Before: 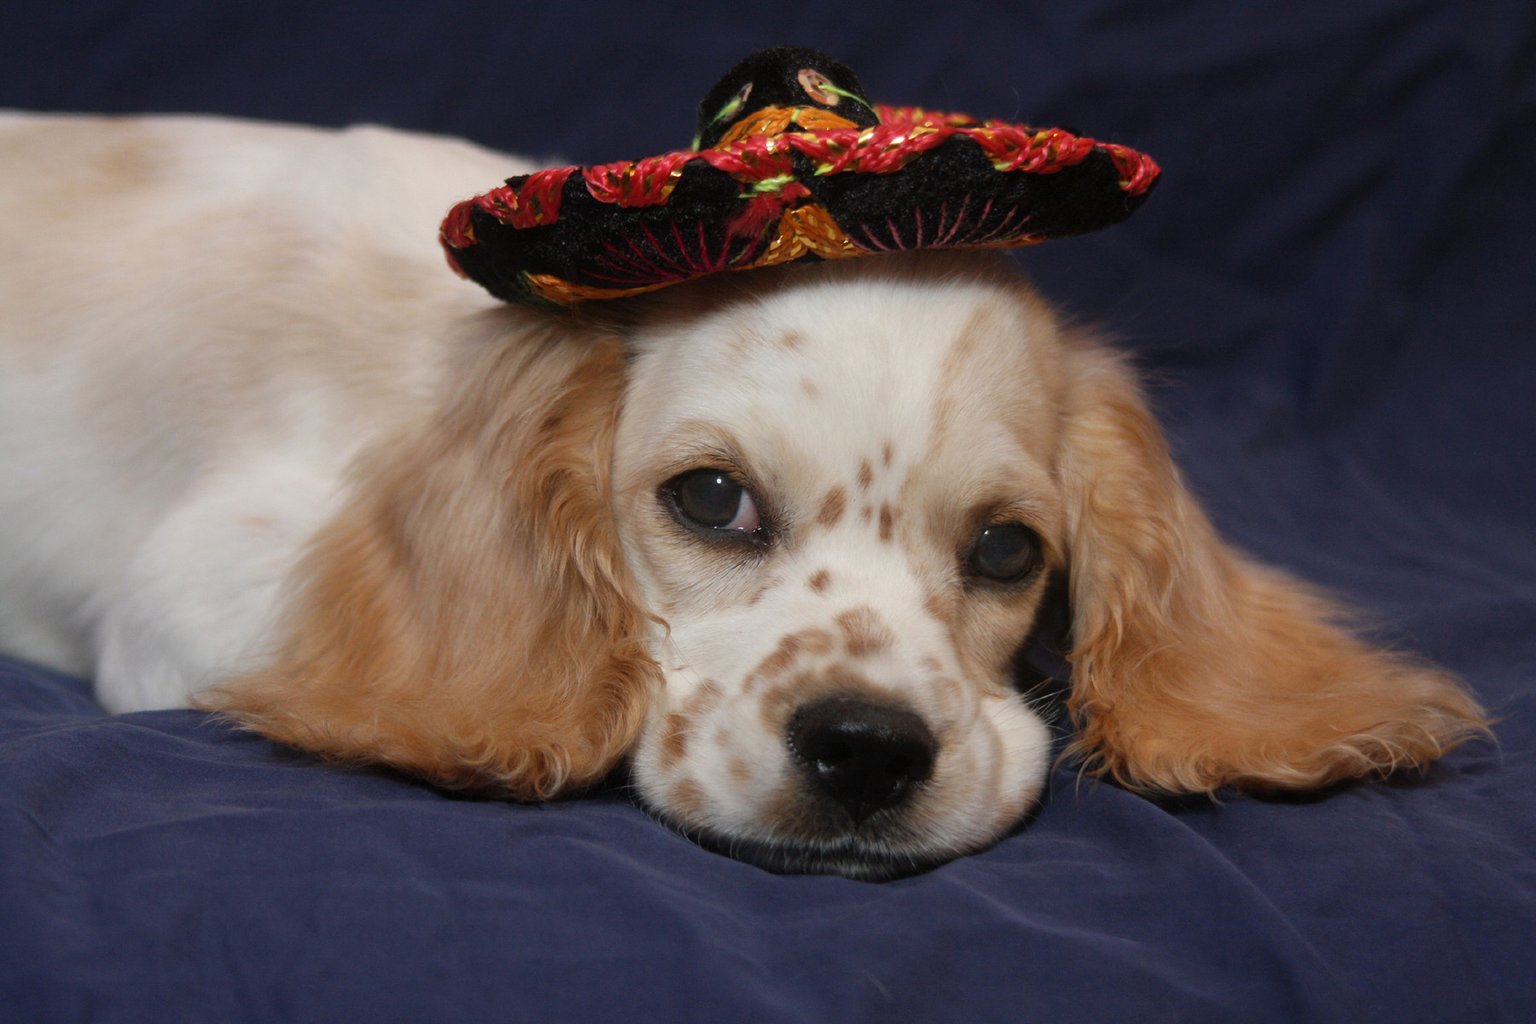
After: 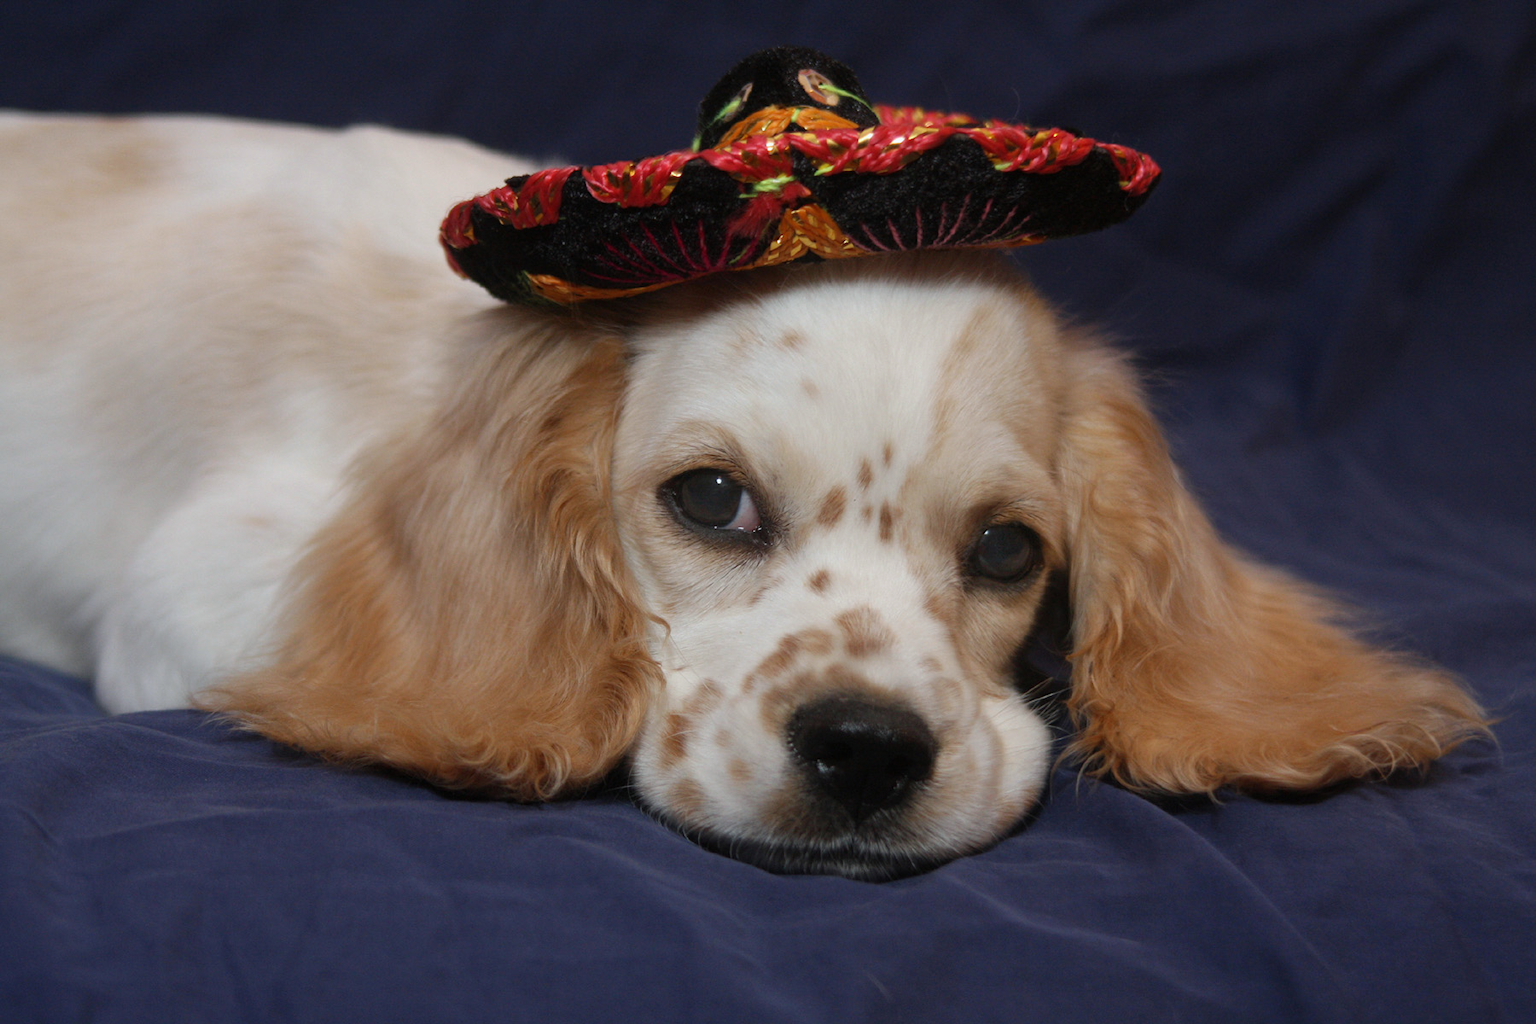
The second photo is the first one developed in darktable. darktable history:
white balance: red 0.982, blue 1.018
exposure: exposure -0.048 EV, compensate highlight preservation false
